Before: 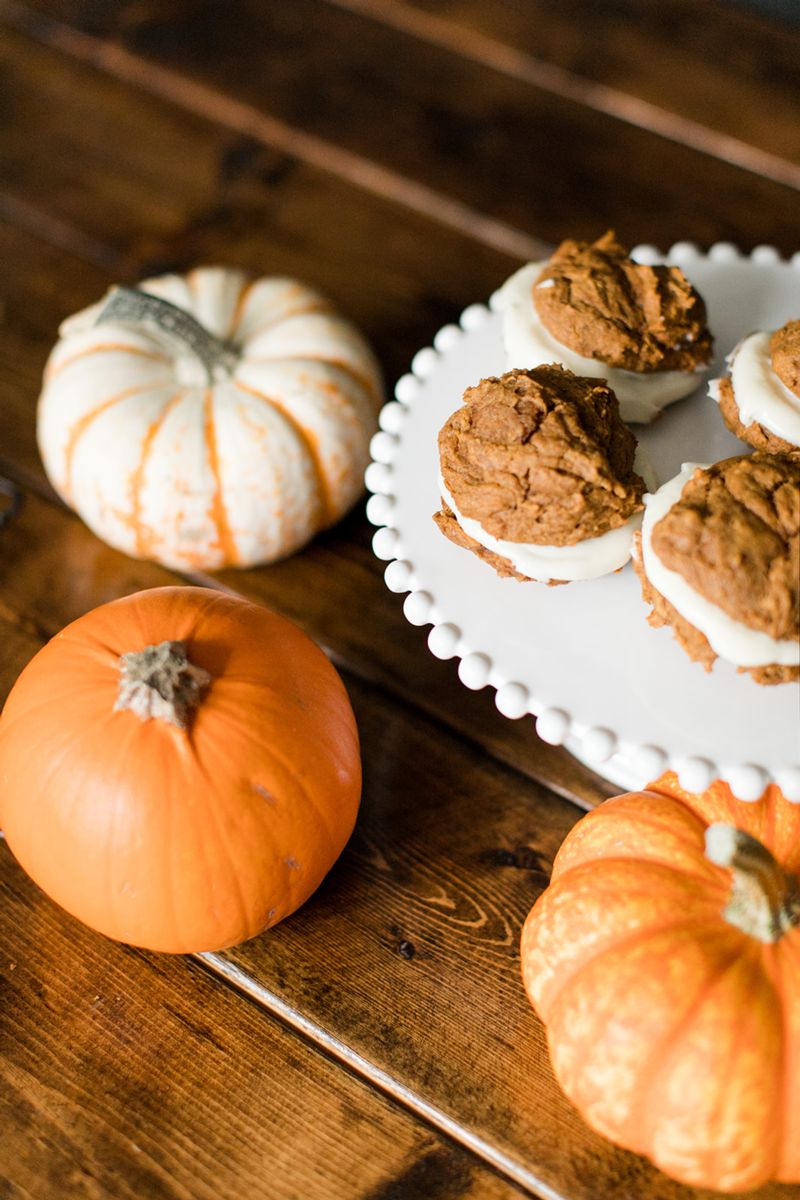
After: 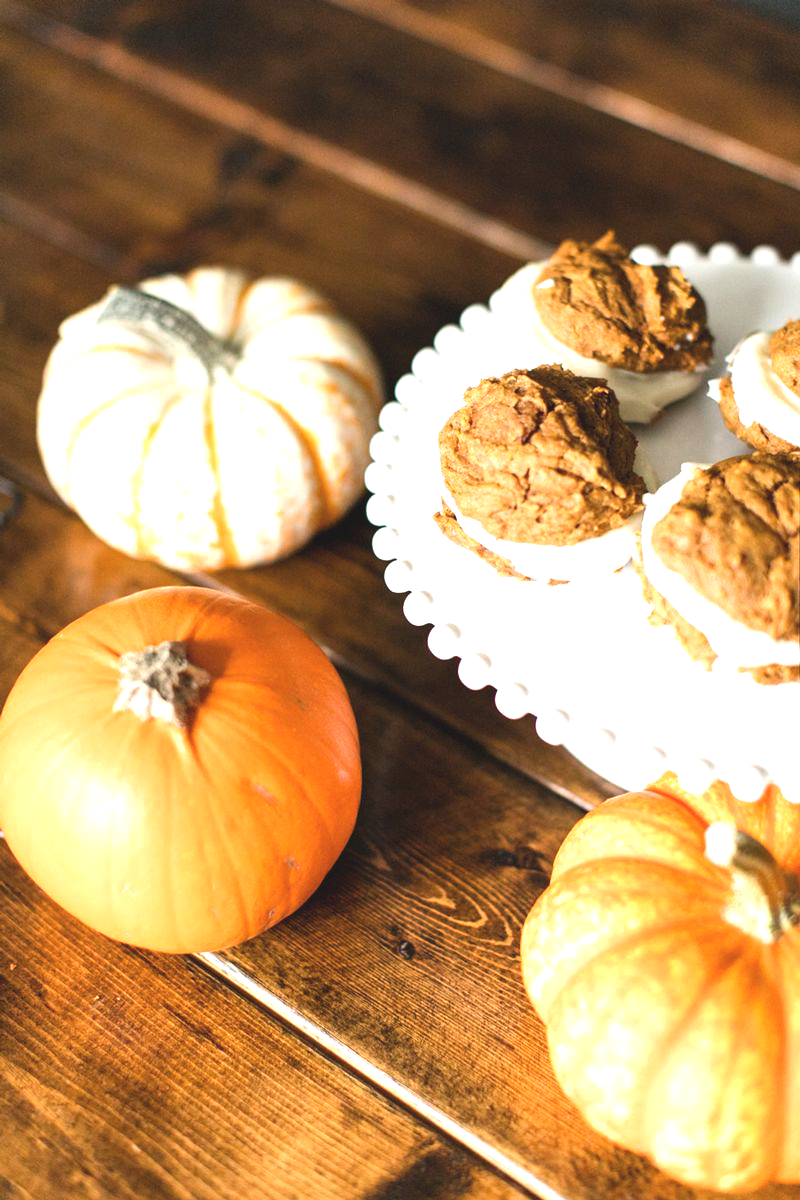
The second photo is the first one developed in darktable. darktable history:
exposure: black level correction -0.005, exposure 1 EV, compensate exposure bias true, compensate highlight preservation false
